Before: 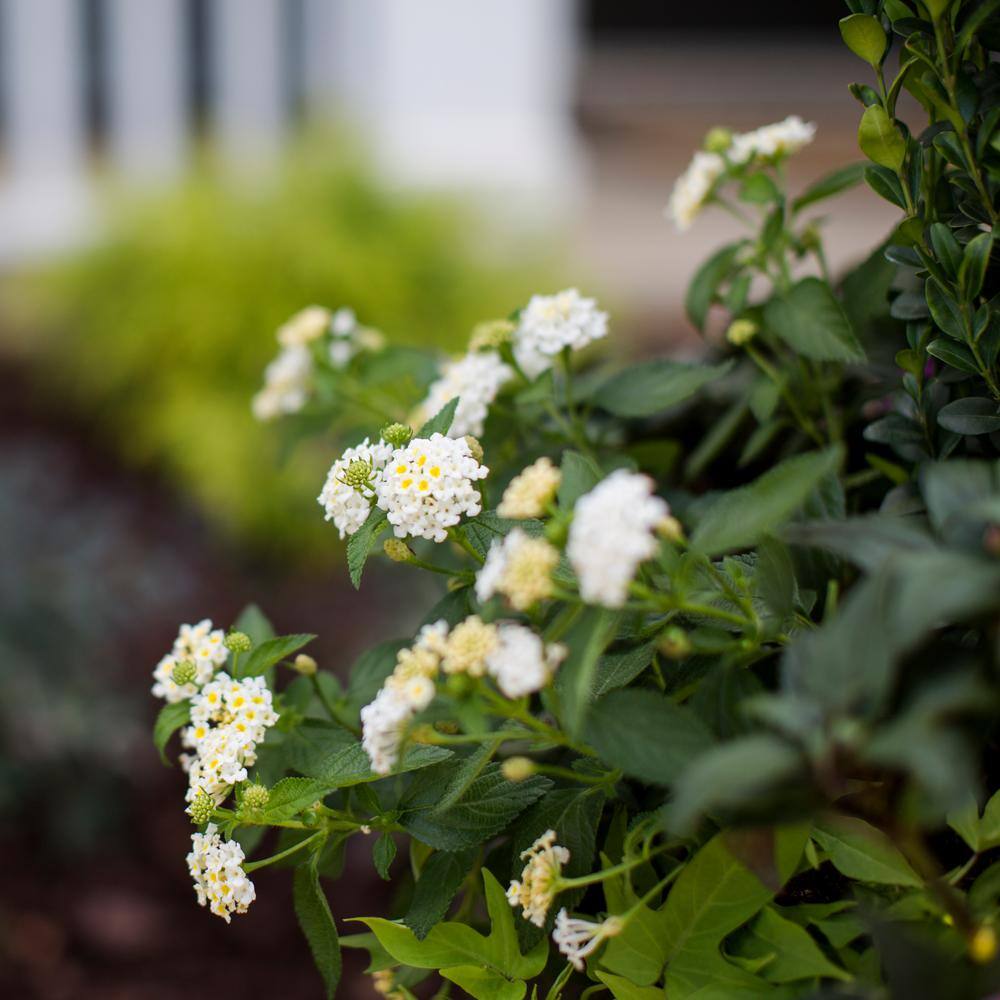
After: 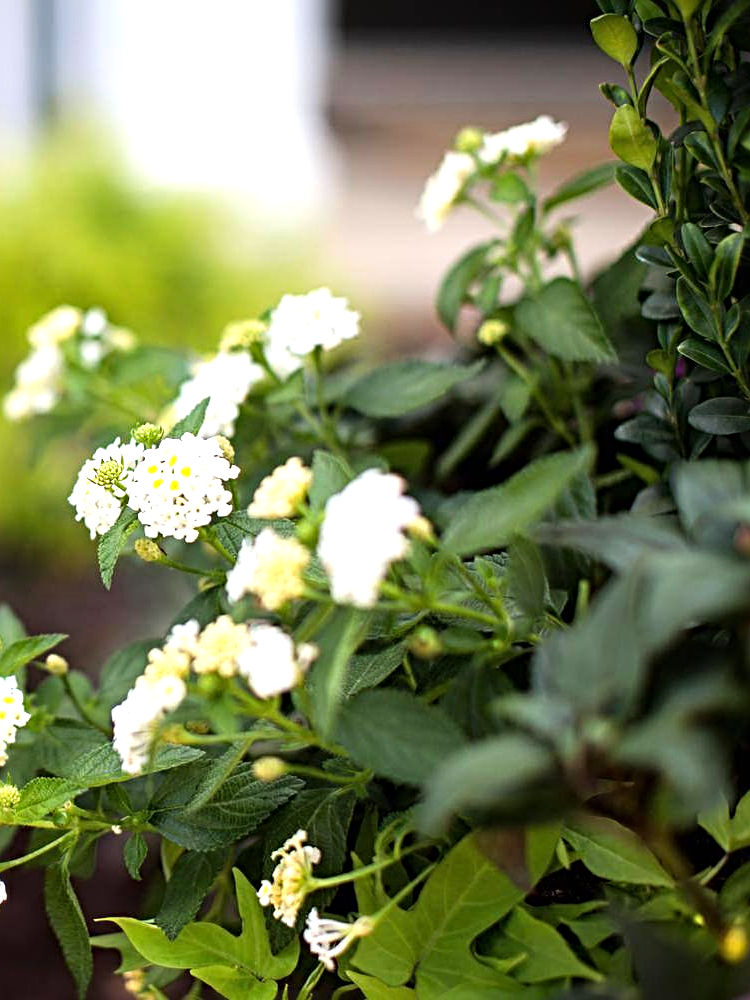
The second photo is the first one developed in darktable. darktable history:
crop and rotate: left 24.925%
exposure: black level correction 0, exposure 0.499 EV, compensate highlight preservation false
tone equalizer: -8 EV -0.437 EV, -7 EV -0.428 EV, -6 EV -0.328 EV, -5 EV -0.256 EV, -3 EV 0.242 EV, -2 EV 0.333 EV, -1 EV 0.407 EV, +0 EV 0.418 EV
sharpen: radius 3.977
